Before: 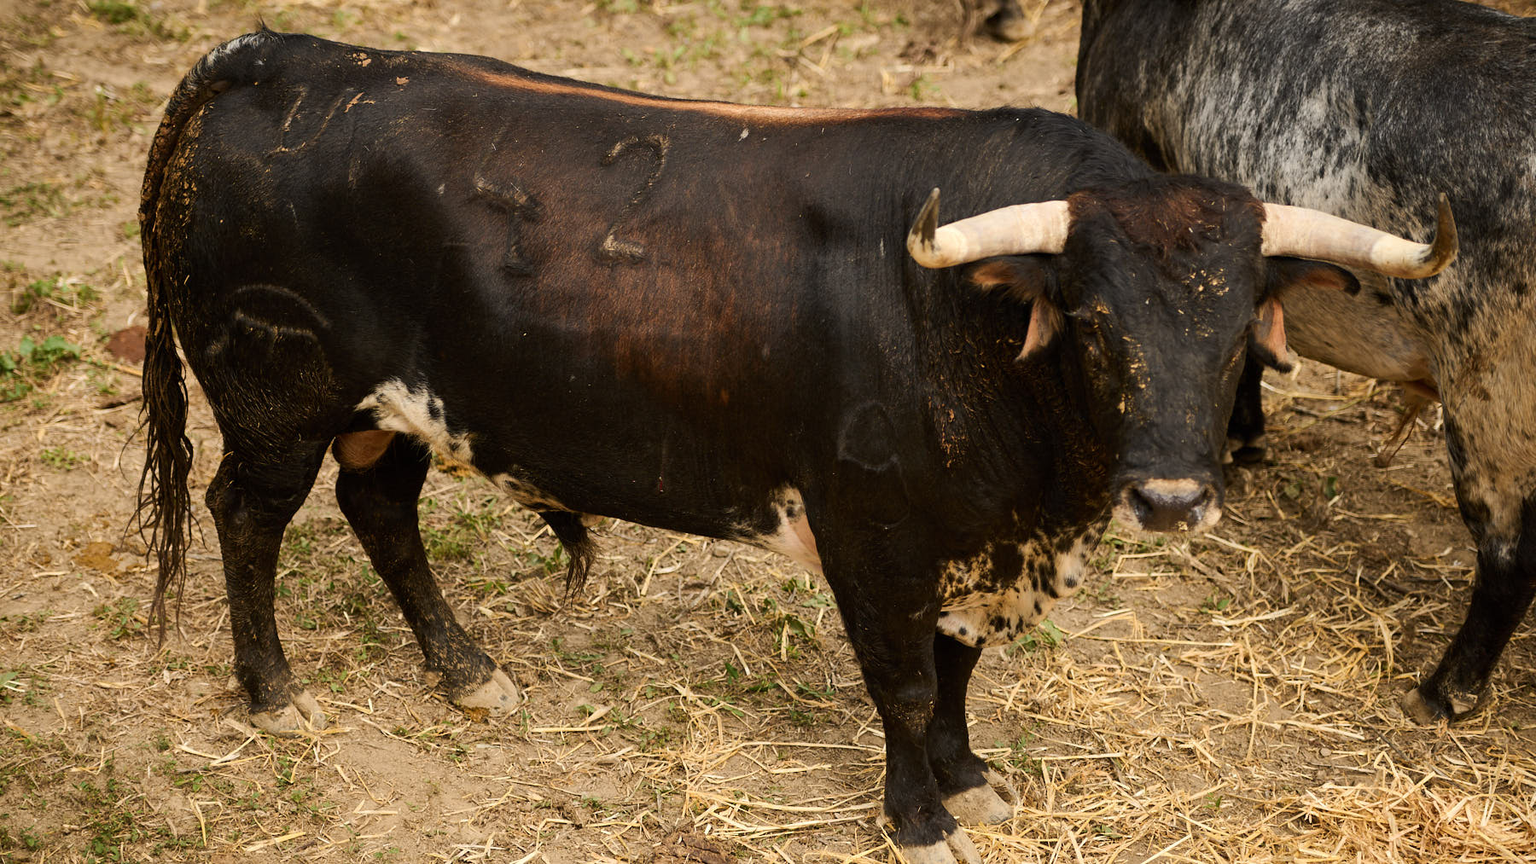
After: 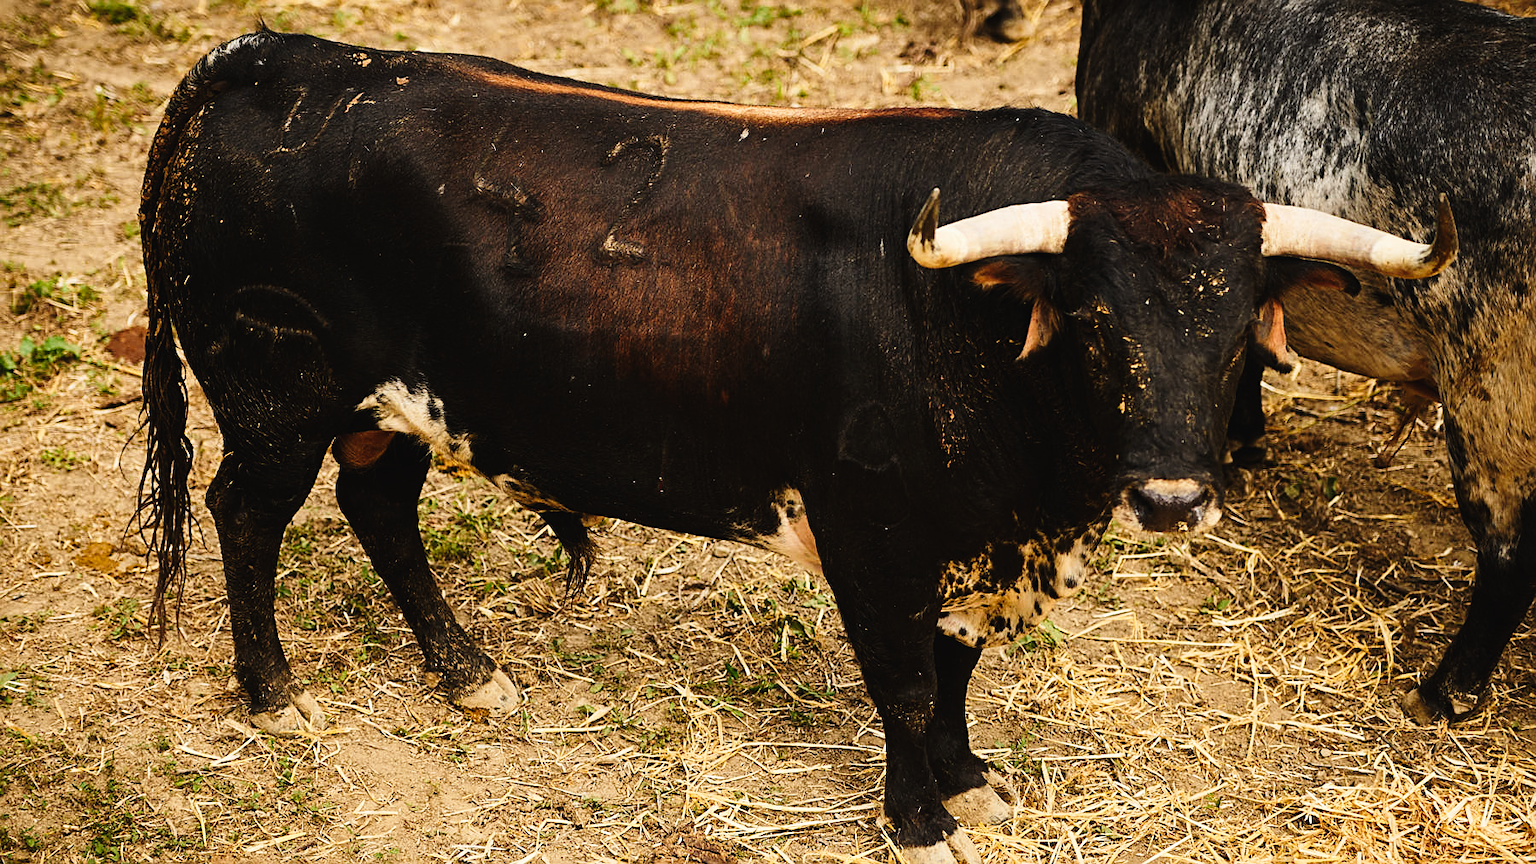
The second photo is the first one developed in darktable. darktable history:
tone curve: curves: ch0 [(0, 0.023) (0.137, 0.069) (0.249, 0.163) (0.487, 0.491) (0.778, 0.858) (0.896, 0.94) (1, 0.988)]; ch1 [(0, 0) (0.396, 0.369) (0.483, 0.459) (0.498, 0.5) (0.515, 0.517) (0.562, 0.6) (0.611, 0.667) (0.692, 0.744) (0.798, 0.863) (1, 1)]; ch2 [(0, 0) (0.426, 0.398) (0.483, 0.481) (0.503, 0.503) (0.526, 0.527) (0.549, 0.59) (0.62, 0.666) (0.705, 0.755) (0.985, 0.966)], preserve colors none
sharpen: on, module defaults
